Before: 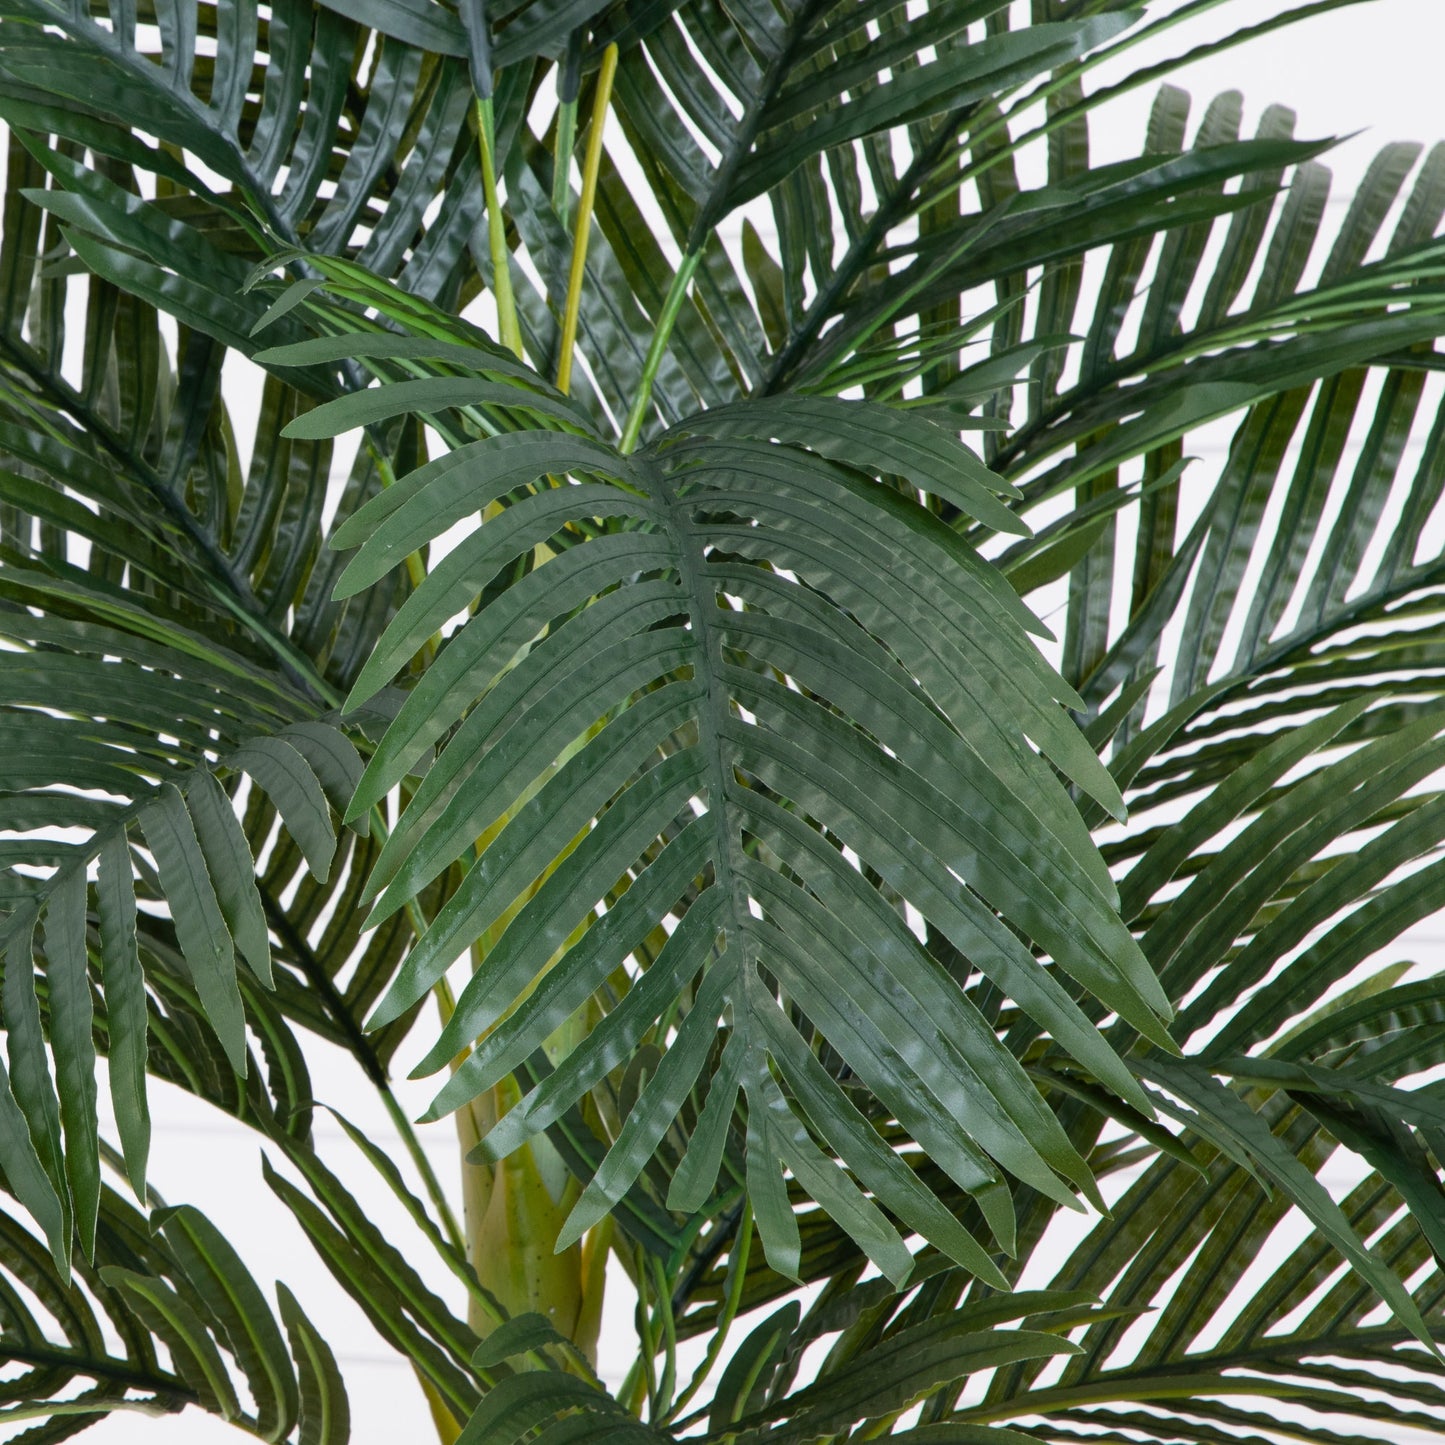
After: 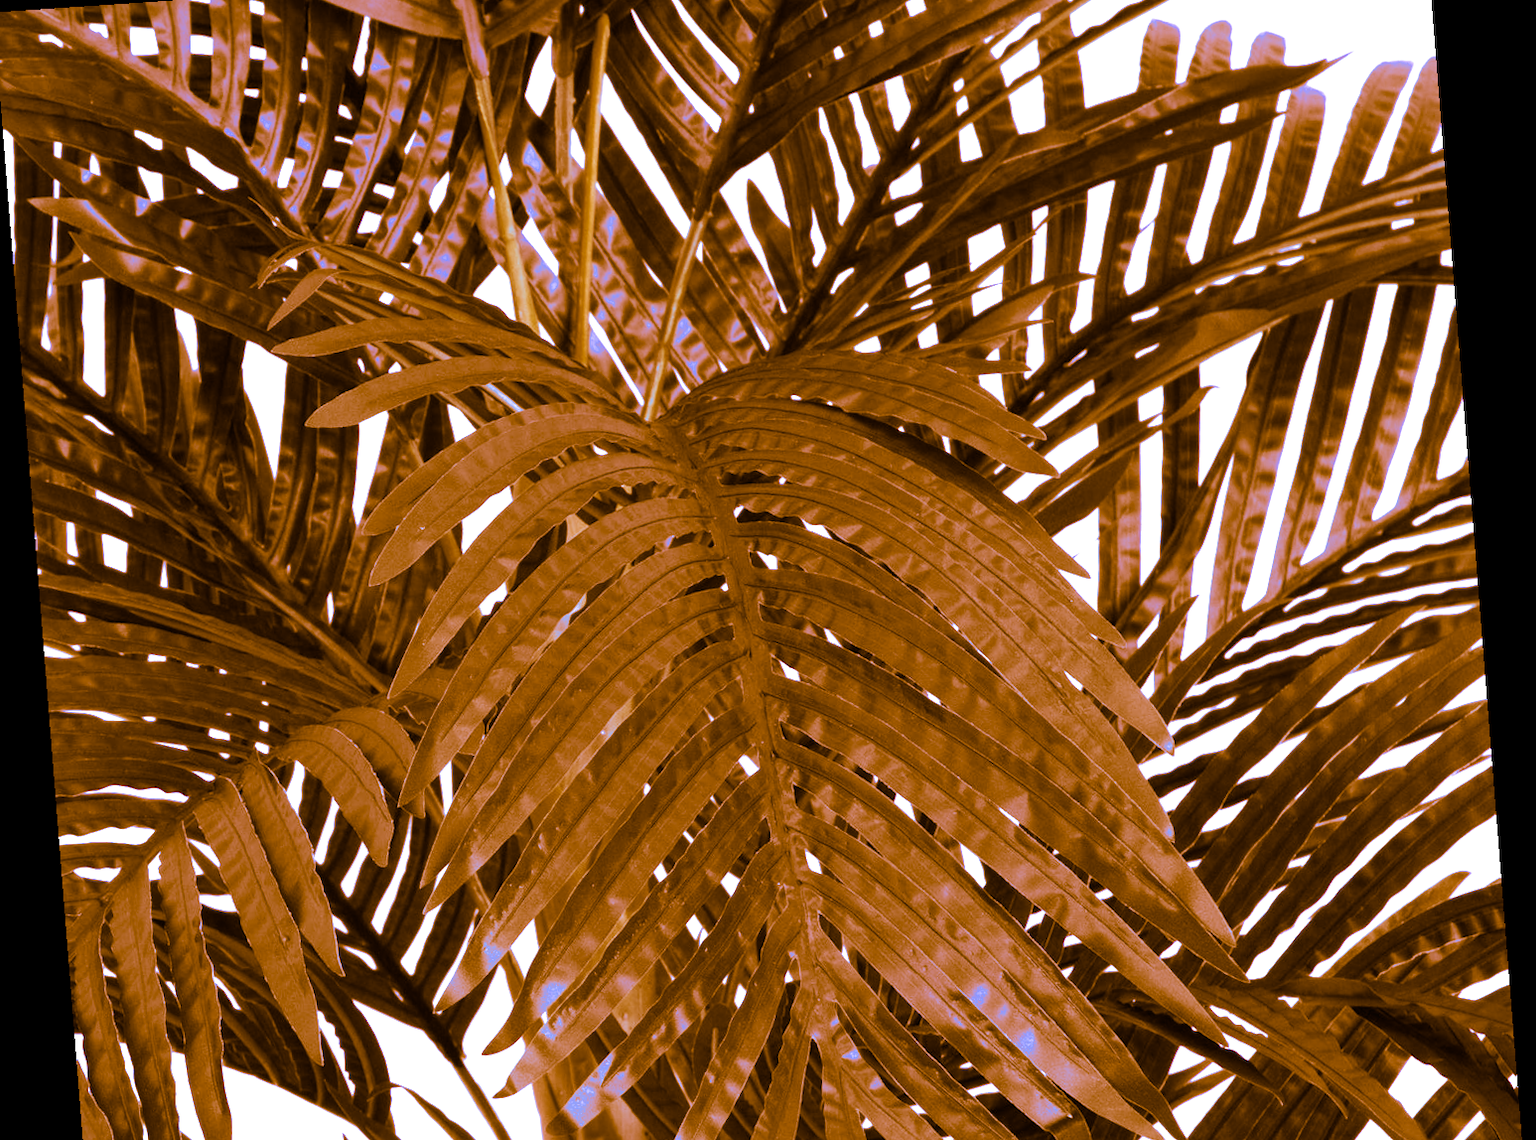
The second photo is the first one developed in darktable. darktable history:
crop: left 0.387%, top 5.469%, bottom 19.809%
rotate and perspective: rotation -4.2°, shear 0.006, automatic cropping off
rgb levels: mode RGB, independent channels, levels [[0, 0.5, 1], [0, 0.521, 1], [0, 0.536, 1]]
split-toning: shadows › hue 26°, shadows › saturation 0.92, highlights › hue 40°, highlights › saturation 0.92, balance -63, compress 0%
white balance: red 0.98, blue 1.61
